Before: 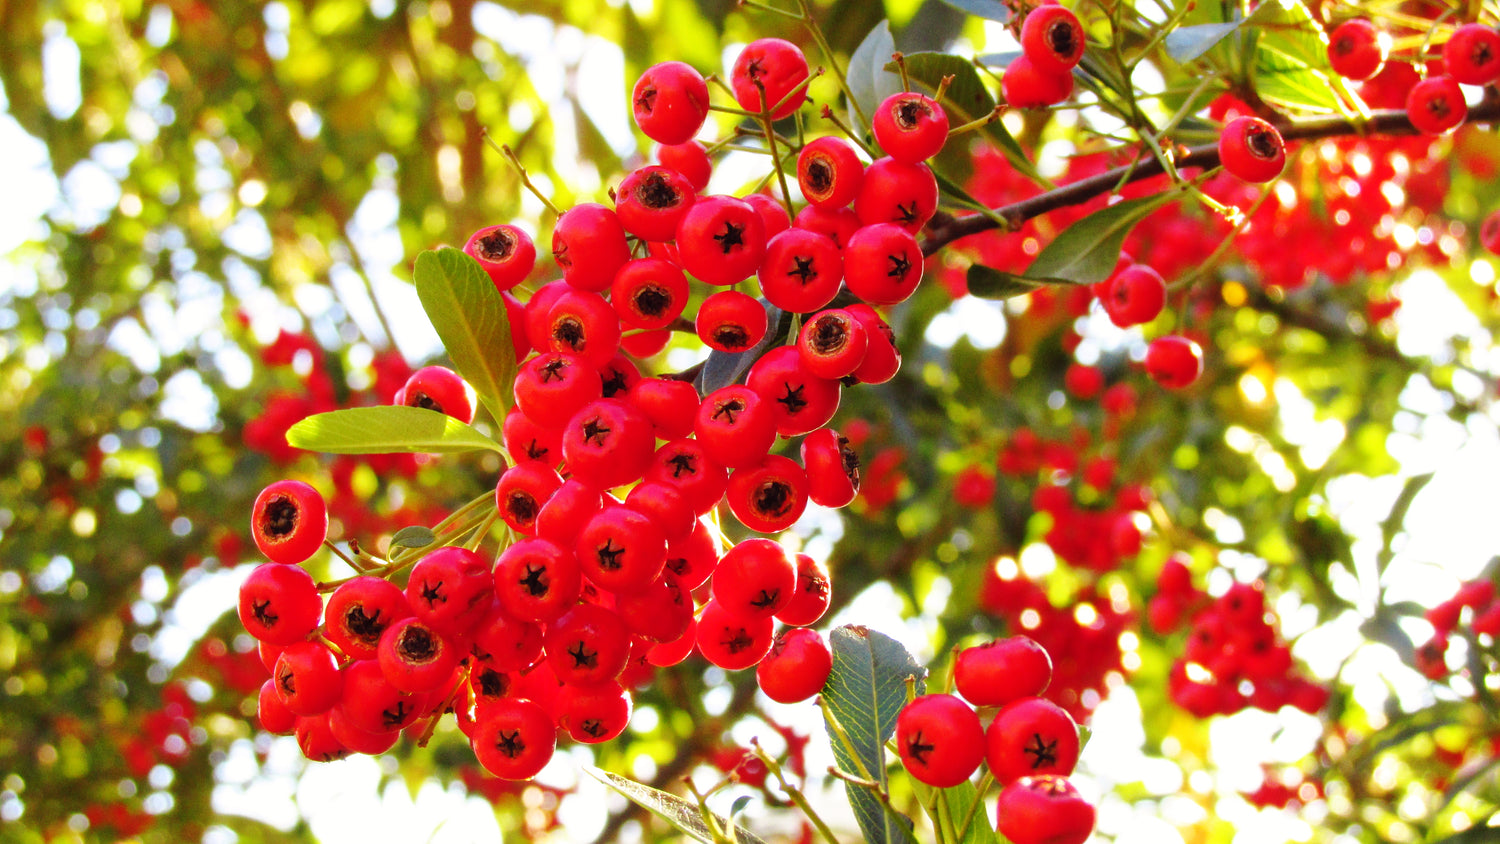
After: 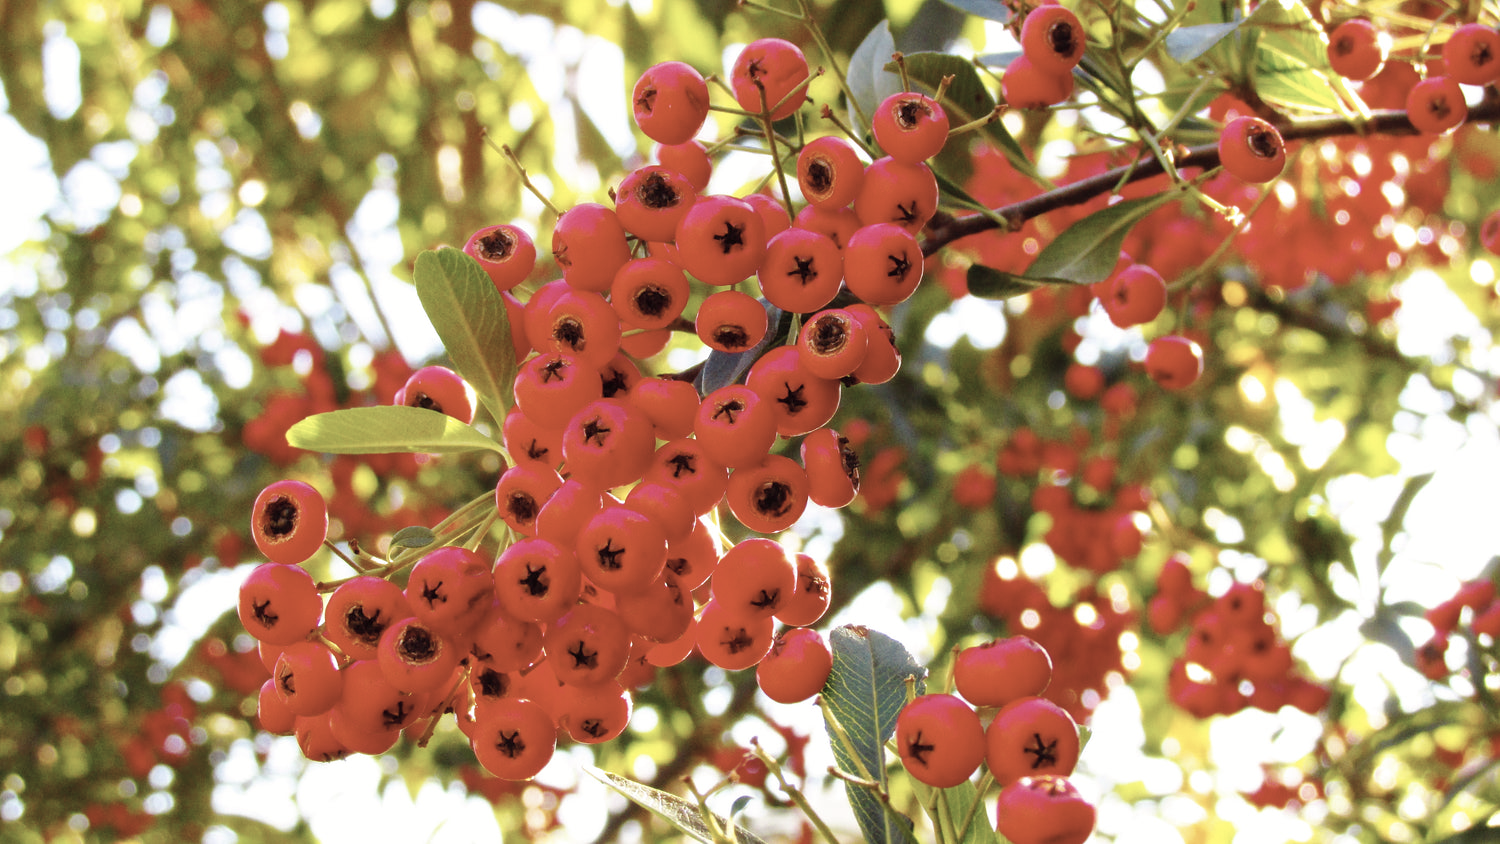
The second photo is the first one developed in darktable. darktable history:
color zones: curves: ch1 [(0, 0.292) (0.001, 0.292) (0.2, 0.264) (0.4, 0.248) (0.6, 0.248) (0.8, 0.264) (0.999, 0.292) (1, 0.292)]
color balance rgb: perceptual saturation grading › global saturation 20%, global vibrance 20%
